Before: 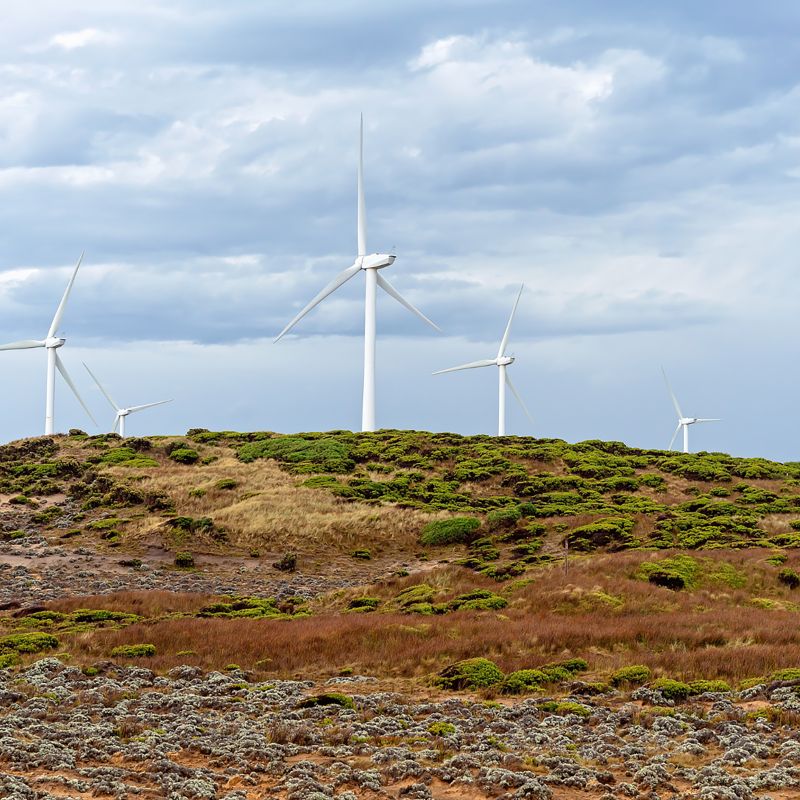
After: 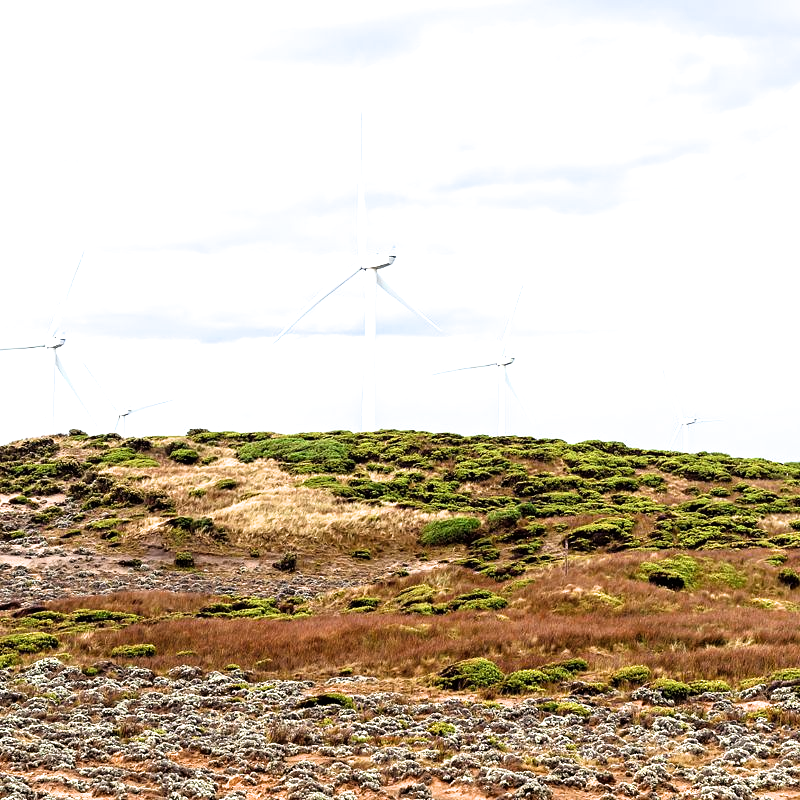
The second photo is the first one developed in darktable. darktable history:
filmic rgb: white relative exposure 2.2 EV, hardness 6.97
exposure: black level correction 0, exposure 0.68 EV, compensate exposure bias true, compensate highlight preservation false
